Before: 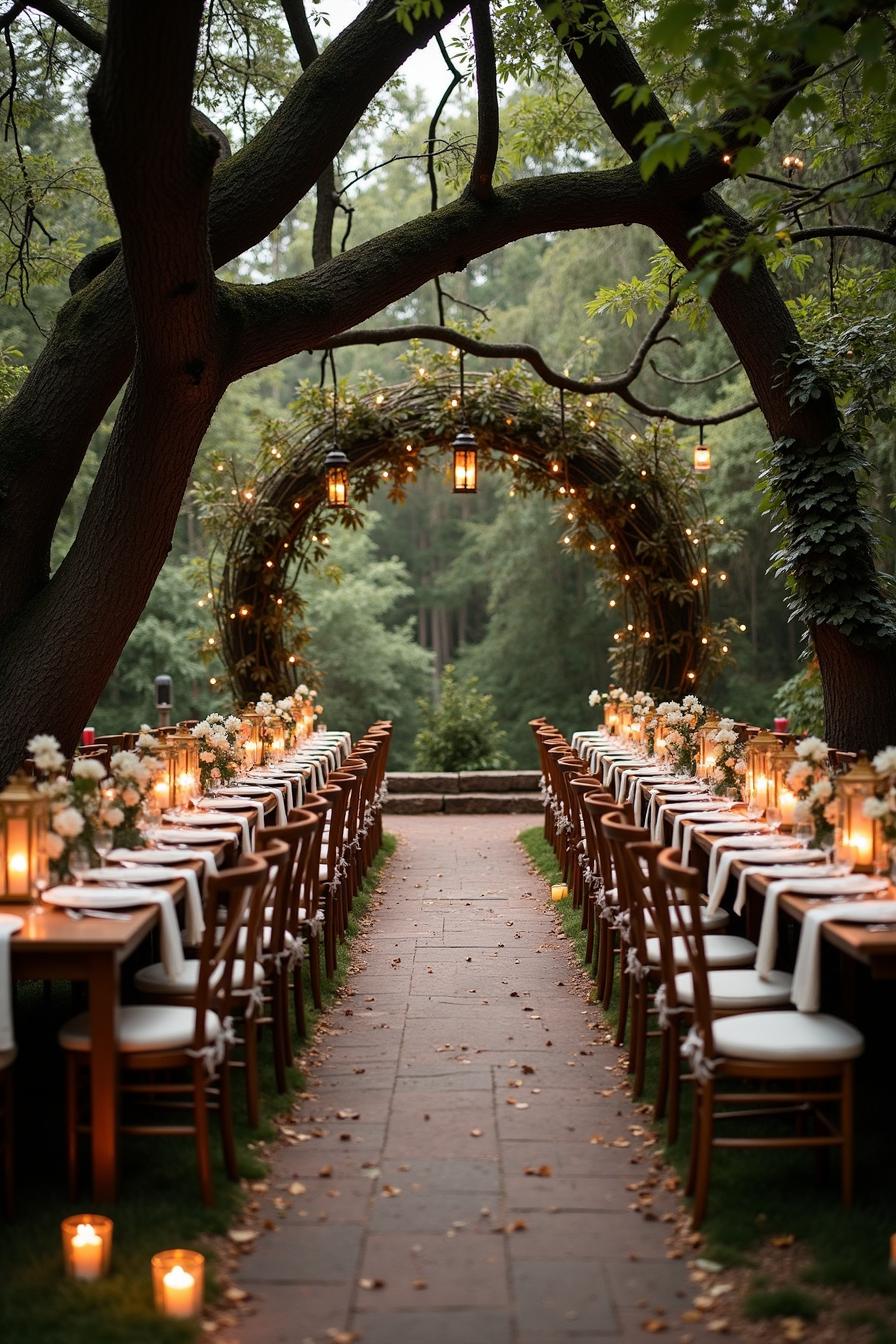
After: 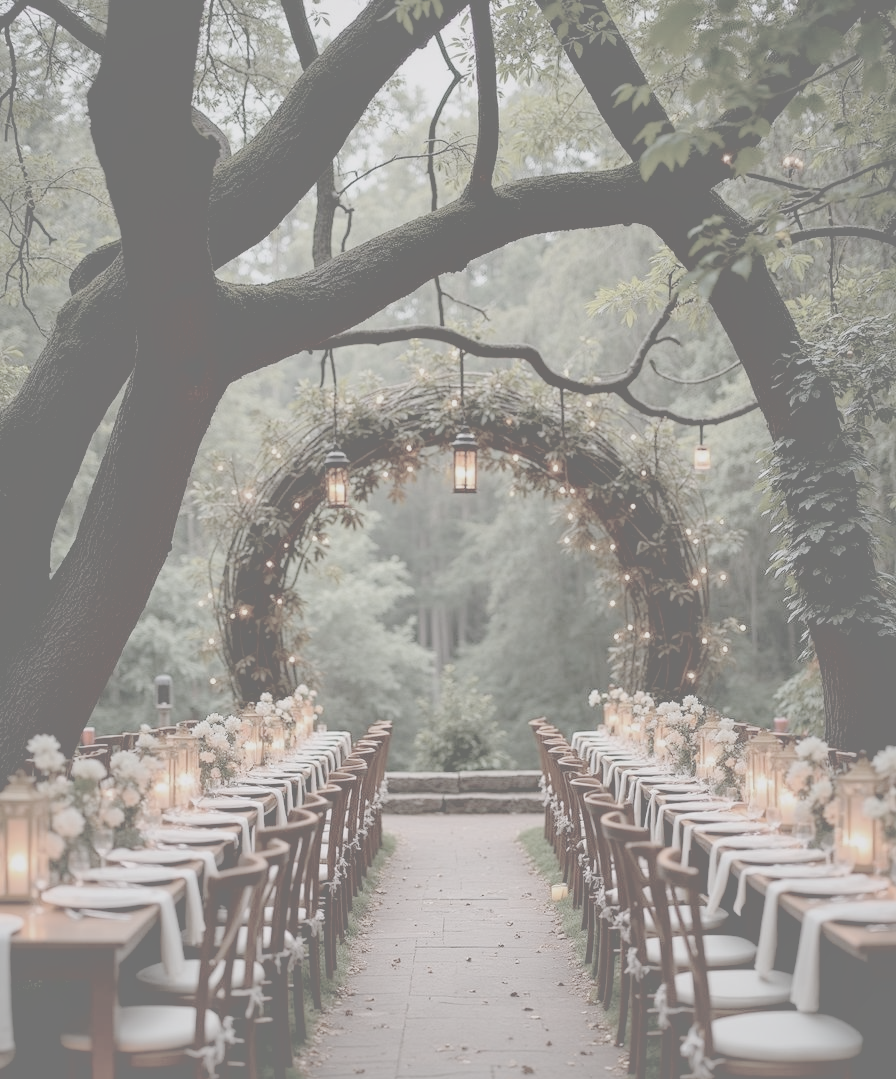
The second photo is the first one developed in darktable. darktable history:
exposure: black level correction 0.009, compensate highlight preservation false
contrast brightness saturation: contrast -0.32, brightness 0.75, saturation -0.78
white balance: red 1.009, blue 1.027
shadows and highlights: on, module defaults
crop: bottom 19.644%
